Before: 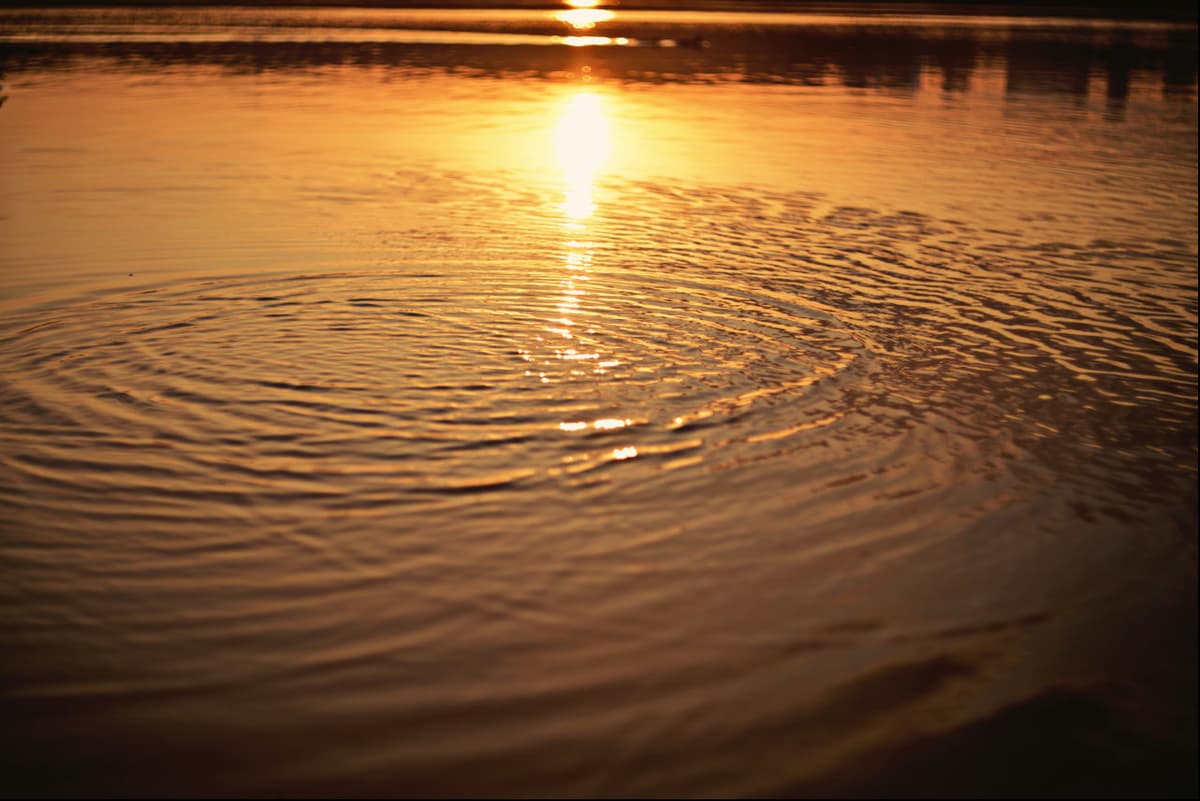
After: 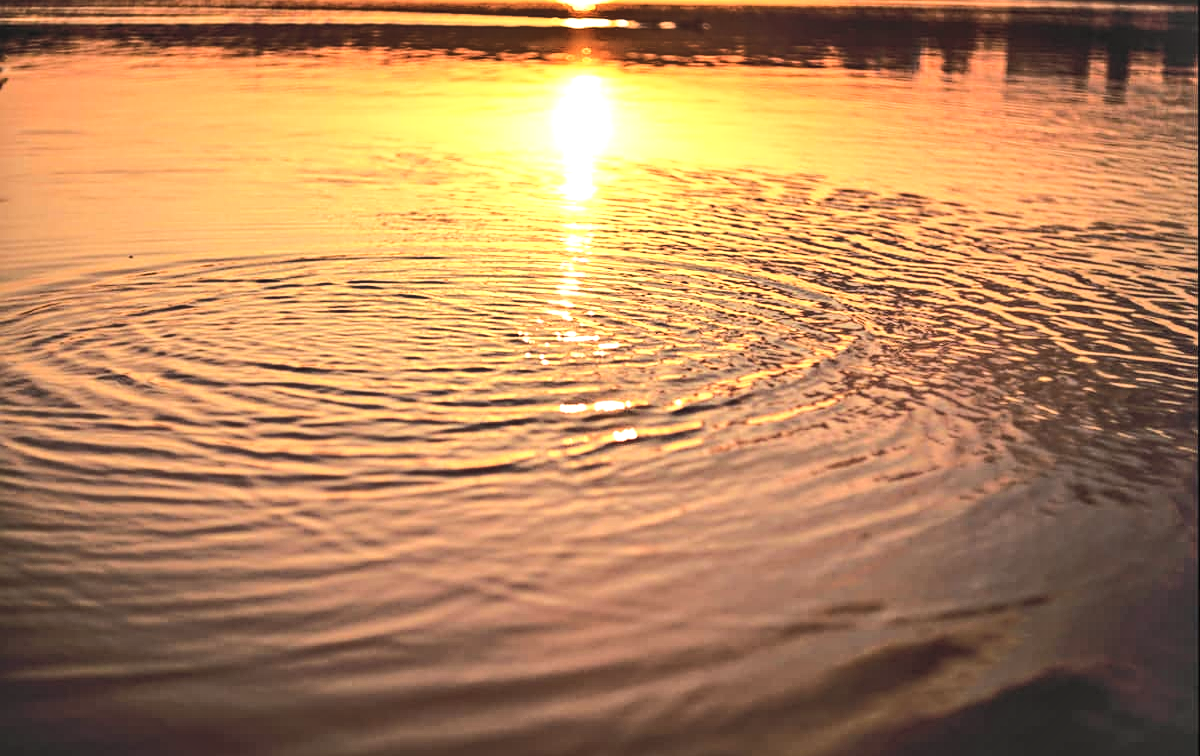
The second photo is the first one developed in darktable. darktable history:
crop and rotate: top 2.379%, bottom 3.123%
local contrast: on, module defaults
contrast brightness saturation: contrast 0.104, brightness 0.303, saturation 0.146
exposure: black level correction 0, exposure 0.896 EV, compensate highlight preservation false
sharpen: amount 0.496
color calibration: illuminant as shot in camera, x 0.365, y 0.378, temperature 4423.48 K
base curve: curves: ch0 [(0, 0) (0.073, 0.04) (0.157, 0.139) (0.492, 0.492) (0.758, 0.758) (1, 1)]
shadows and highlights: shadows color adjustment 99.16%, highlights color adjustment 0.364%, low approximation 0.01, soften with gaussian
